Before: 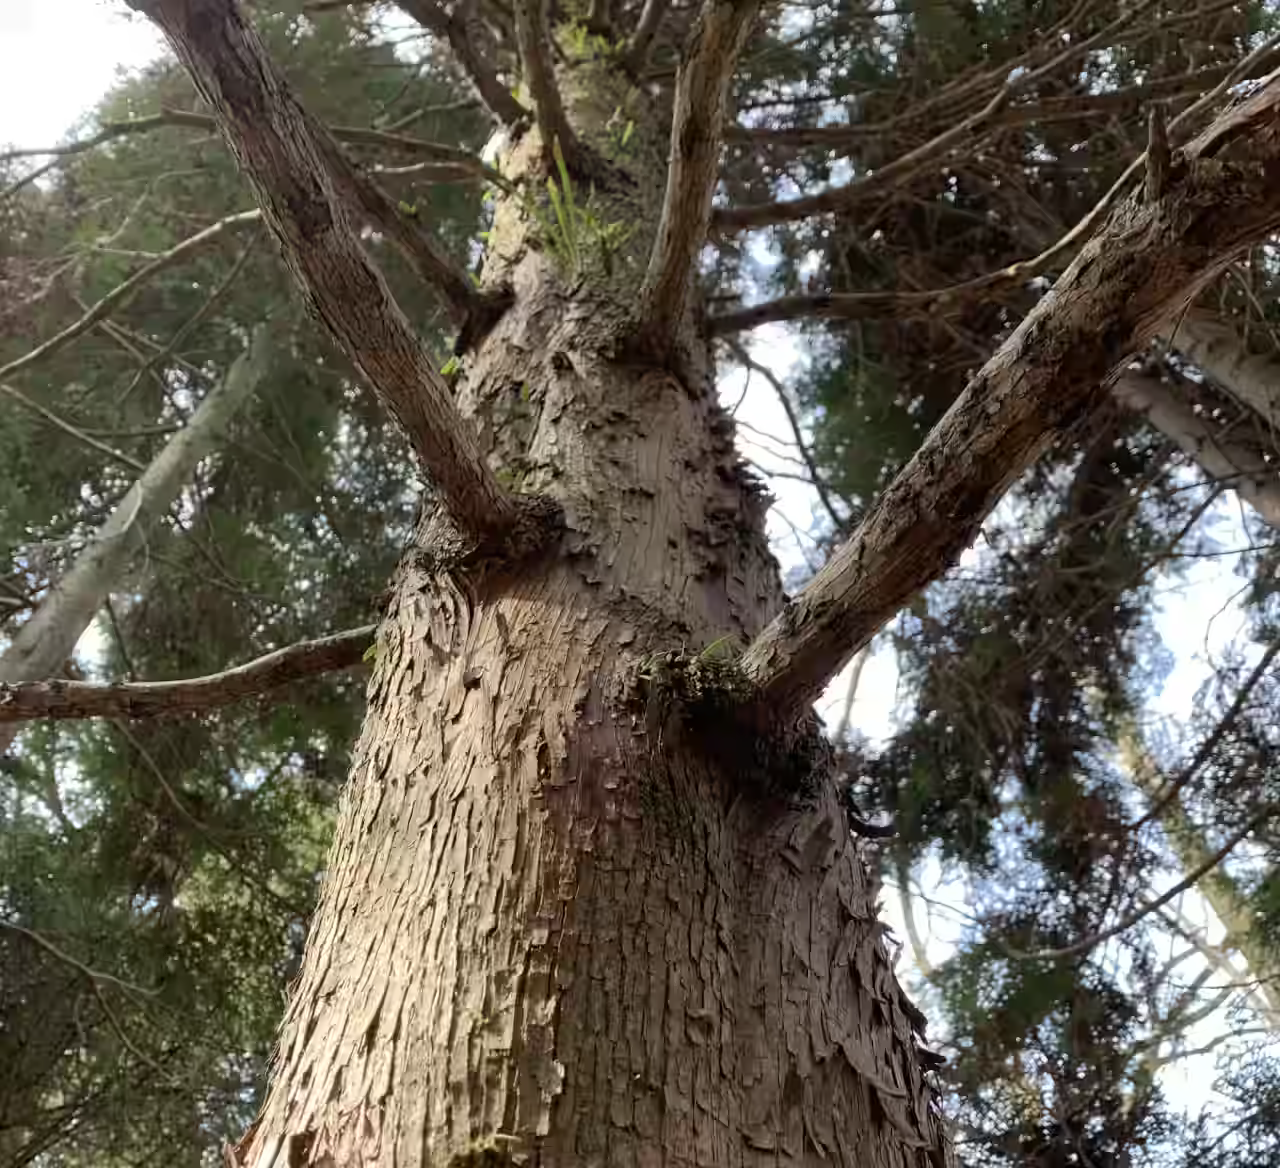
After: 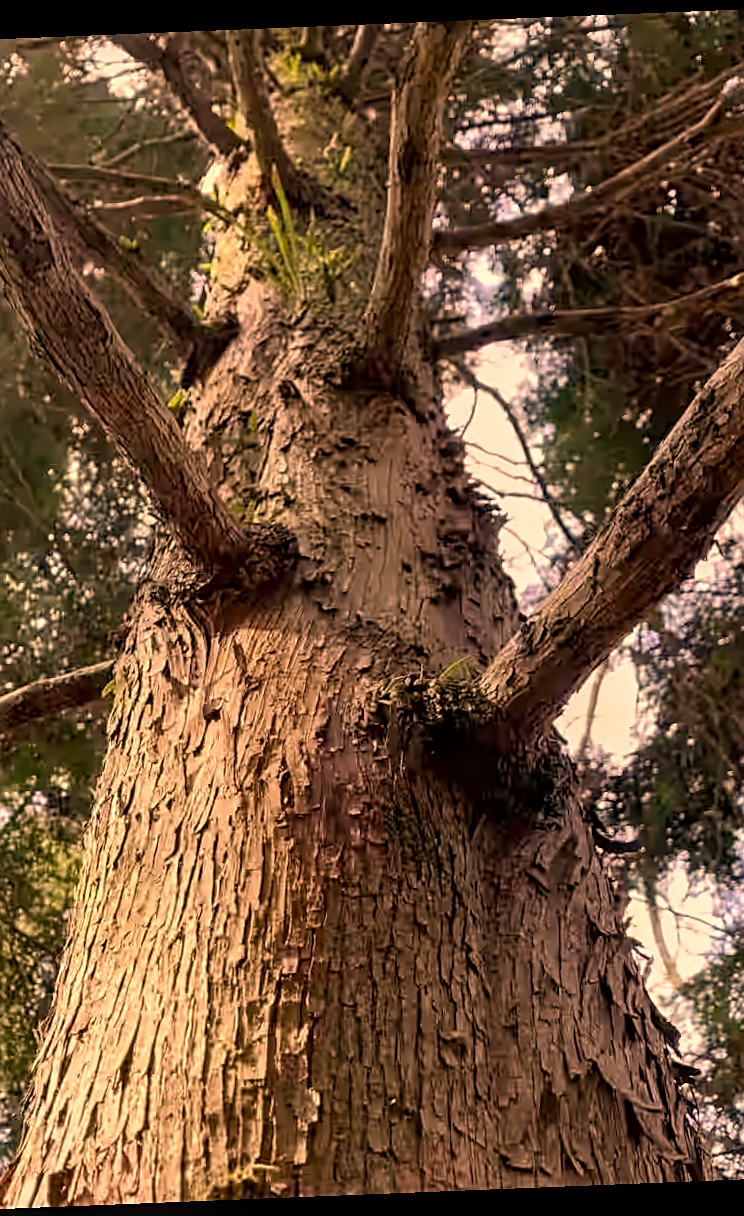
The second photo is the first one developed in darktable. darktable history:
white balance: emerald 1
color calibration: x 0.334, y 0.349, temperature 5426 K
color correction: highlights a* 21.88, highlights b* 22.25
rotate and perspective: rotation -2.29°, automatic cropping off
sharpen: on, module defaults
local contrast: on, module defaults
crop: left 21.674%, right 22.086%
contrast equalizer: y [[0.5, 0.504, 0.515, 0.527, 0.535, 0.534], [0.5 ×6], [0.491, 0.387, 0.179, 0.068, 0.068, 0.068], [0 ×5, 0.023], [0 ×6]]
